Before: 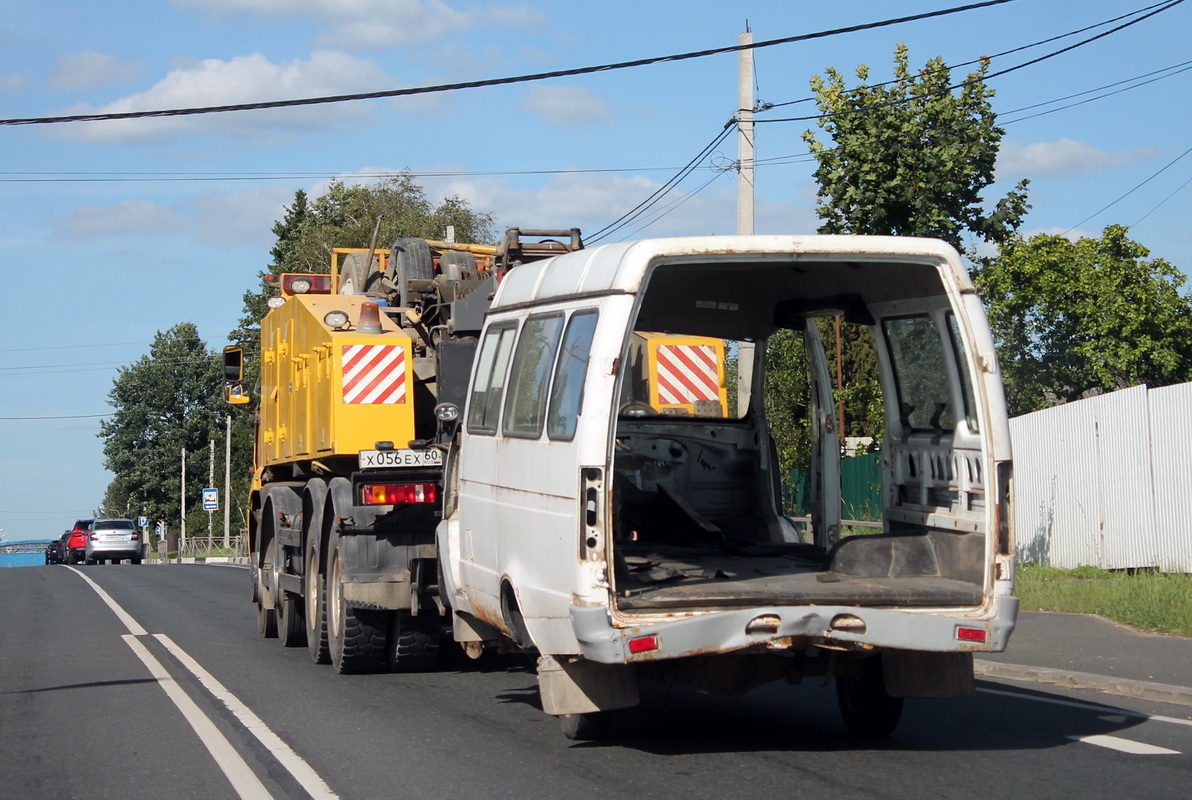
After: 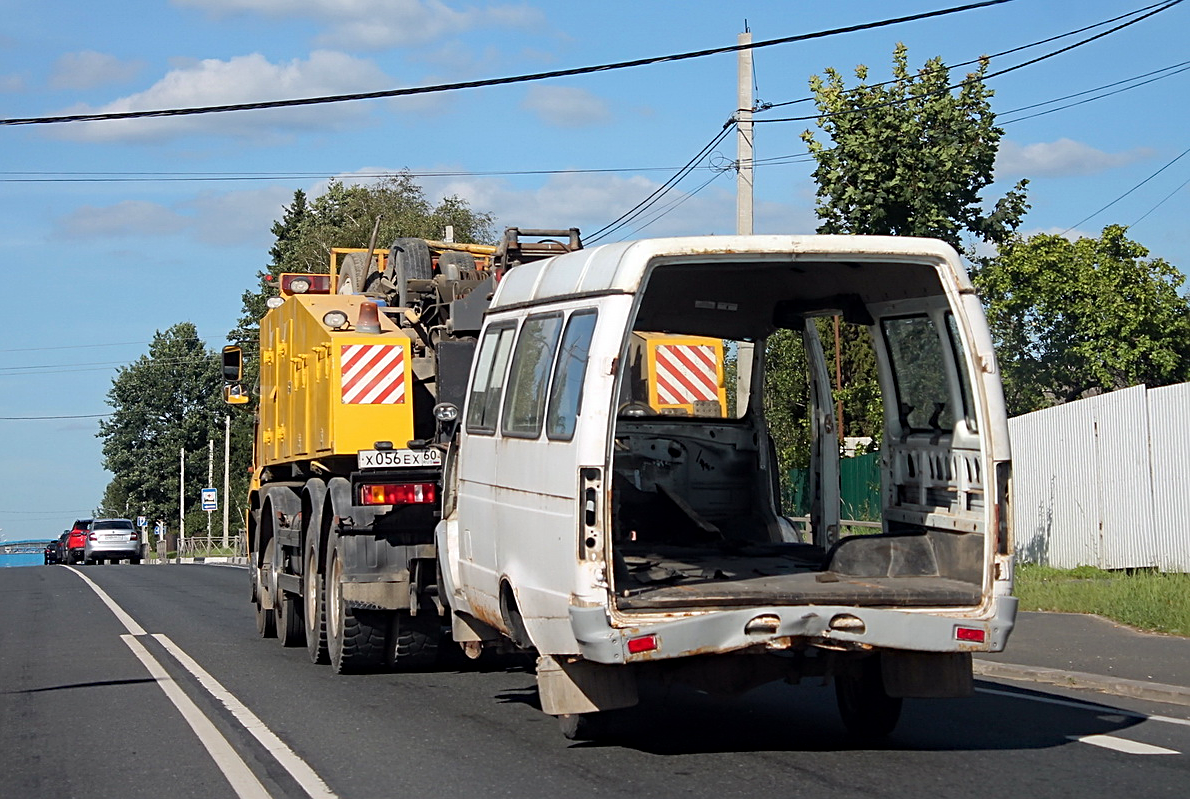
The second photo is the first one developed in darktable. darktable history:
crop and rotate: left 0.12%, bottom 0.003%
haze removal: adaptive false
sharpen: on, module defaults
